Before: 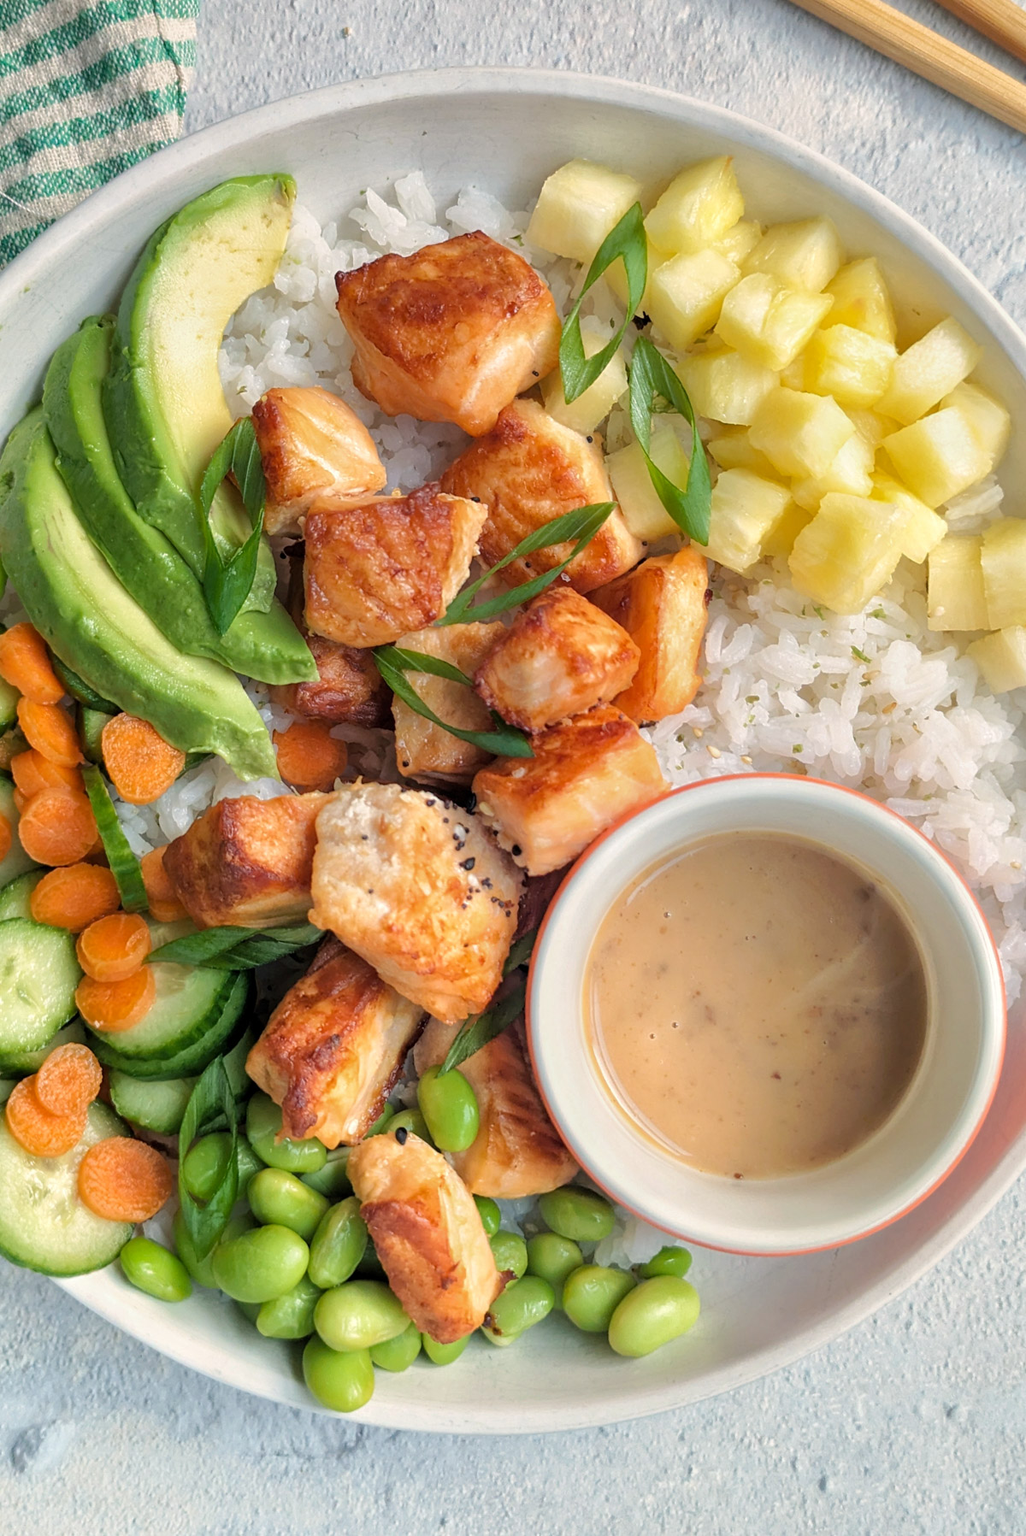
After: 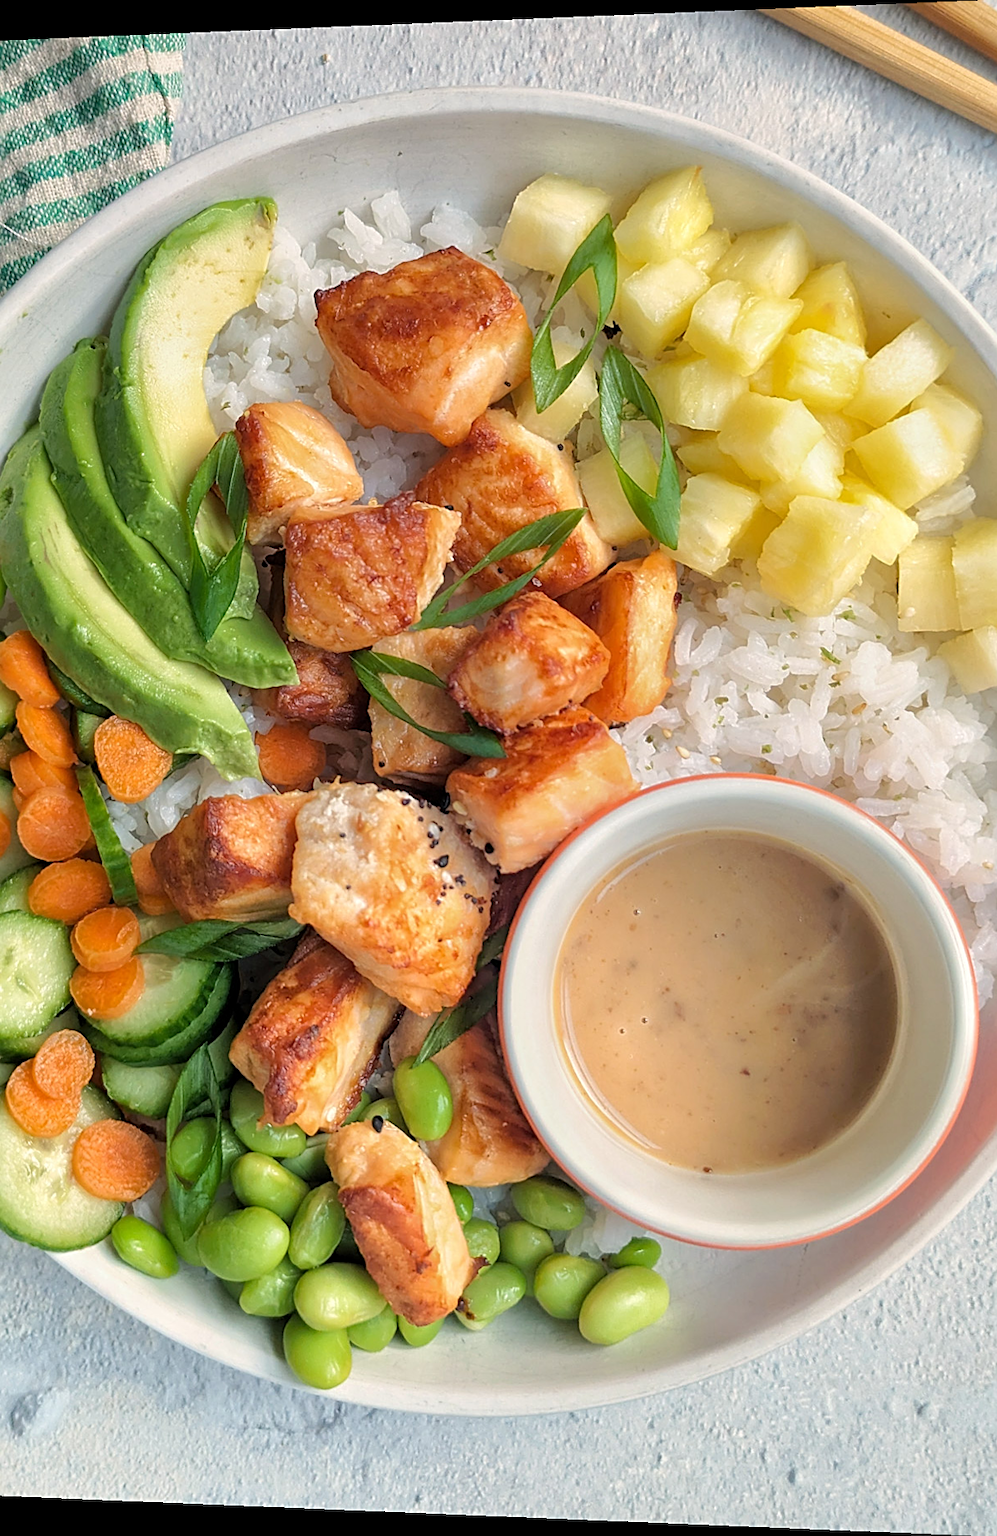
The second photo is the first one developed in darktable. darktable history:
rotate and perspective: lens shift (horizontal) -0.055, automatic cropping off
sharpen: on, module defaults
